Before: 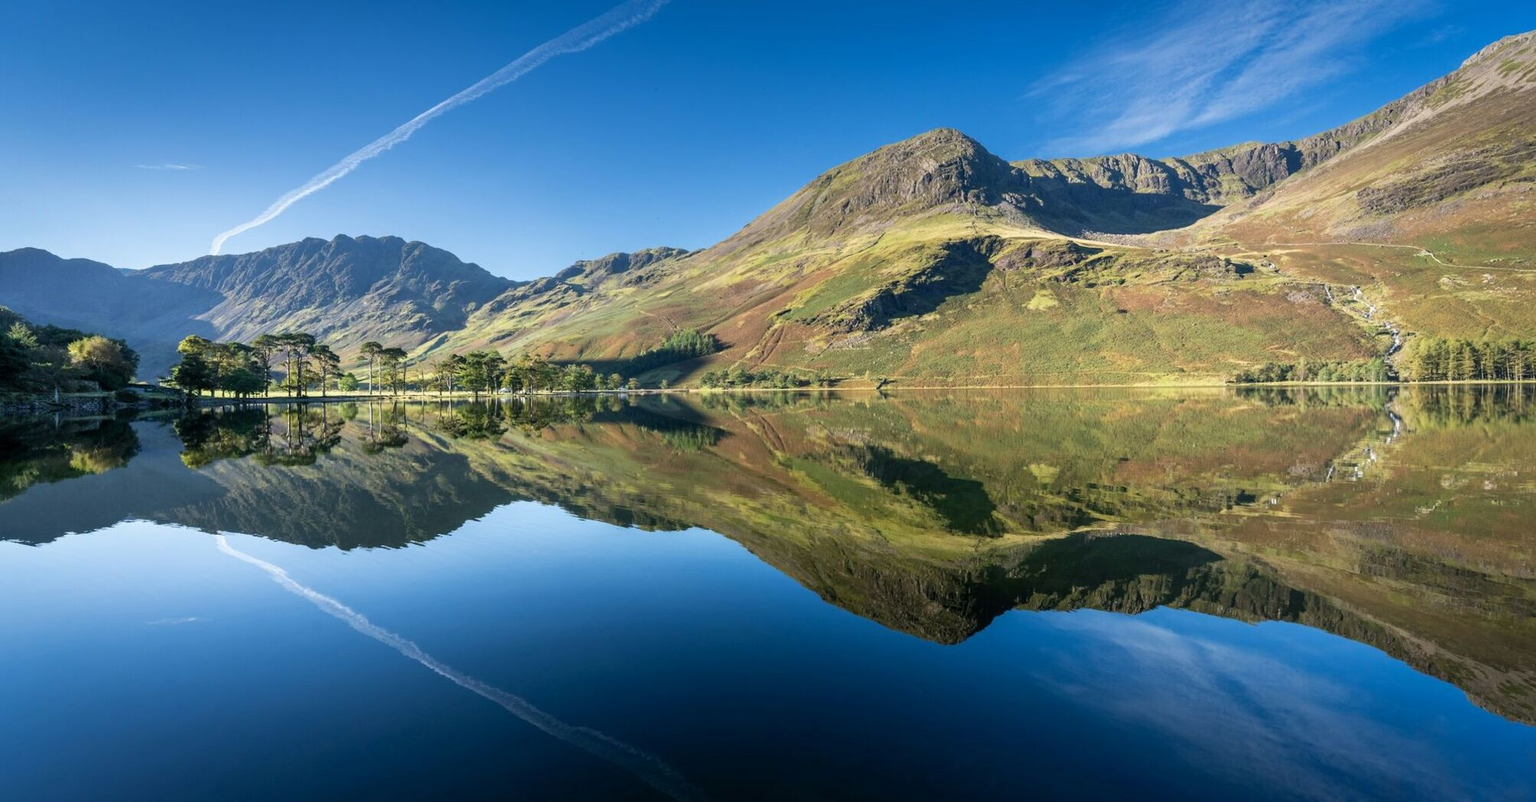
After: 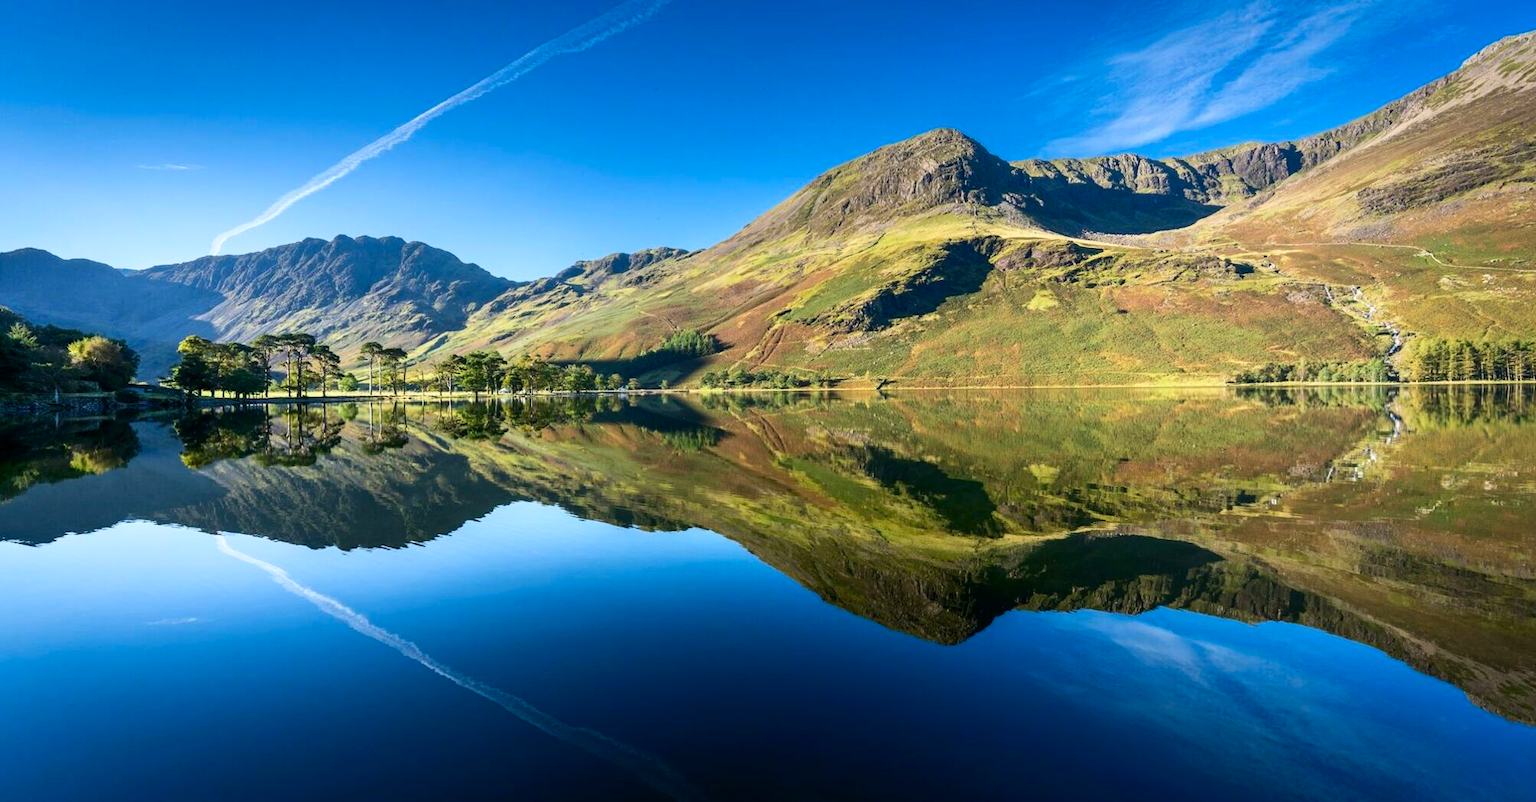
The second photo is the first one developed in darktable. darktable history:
contrast brightness saturation: contrast 0.184, saturation 0.307
